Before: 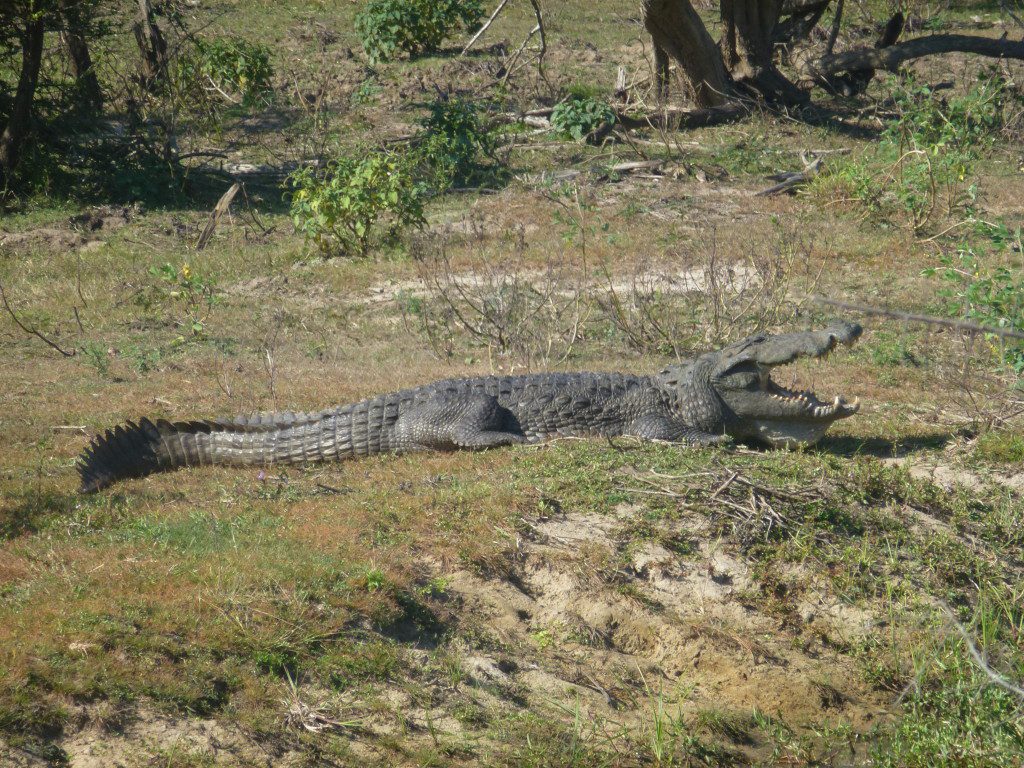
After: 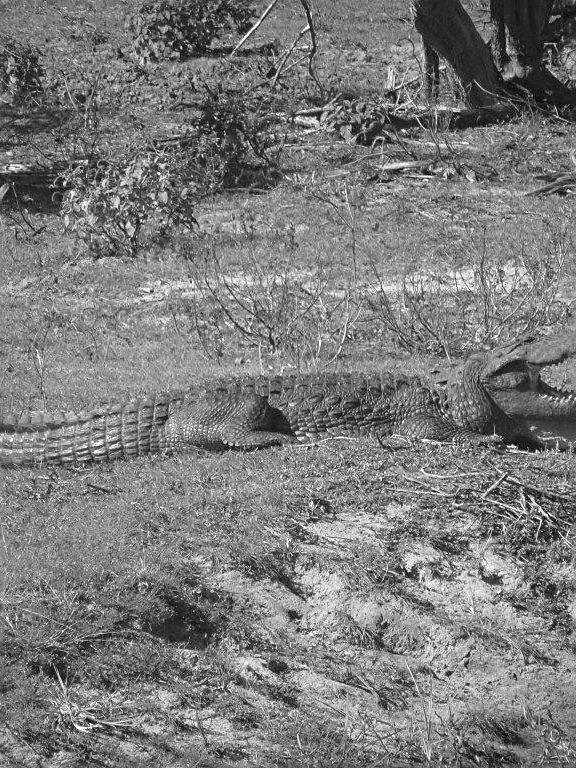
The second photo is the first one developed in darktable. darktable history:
velvia: on, module defaults
sharpen: on, module defaults
grain: coarseness 0.09 ISO, strength 10%
monochrome: on, module defaults
crop and rotate: left 22.516%, right 21.234%
